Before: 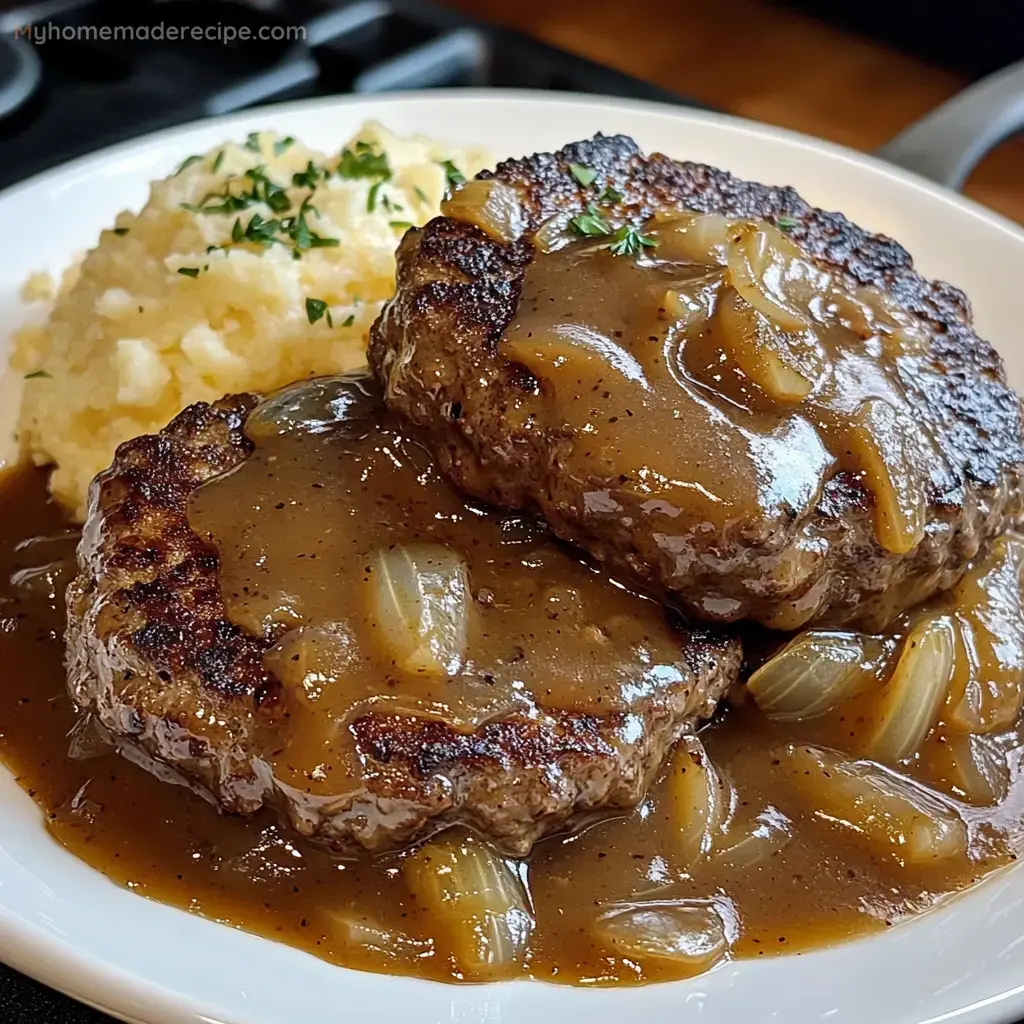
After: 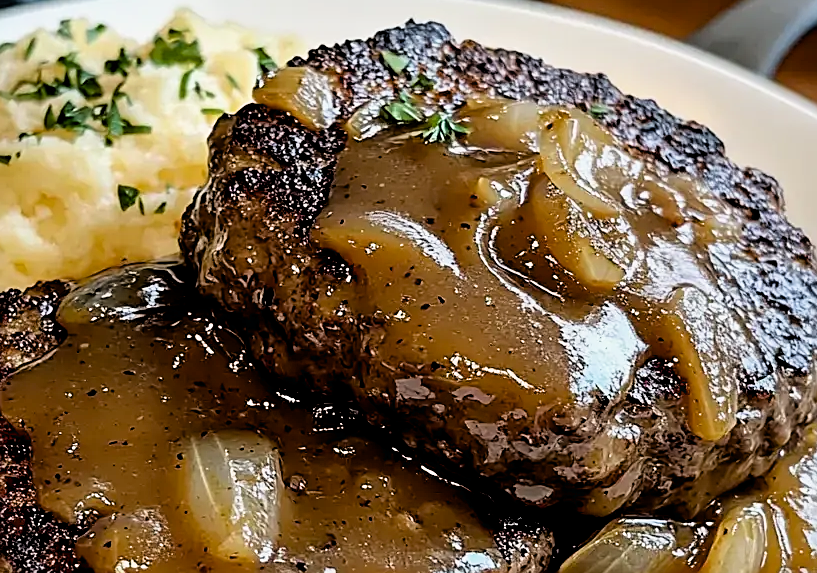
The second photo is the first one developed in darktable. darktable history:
crop: left 18.411%, top 11.073%, right 1.786%, bottom 32.929%
exposure: black level correction 0.01, exposure 0.015 EV, compensate exposure bias true, compensate highlight preservation false
sharpen: on, module defaults
filmic rgb: black relative exposure -4.9 EV, white relative exposure 2.84 EV, hardness 3.7
